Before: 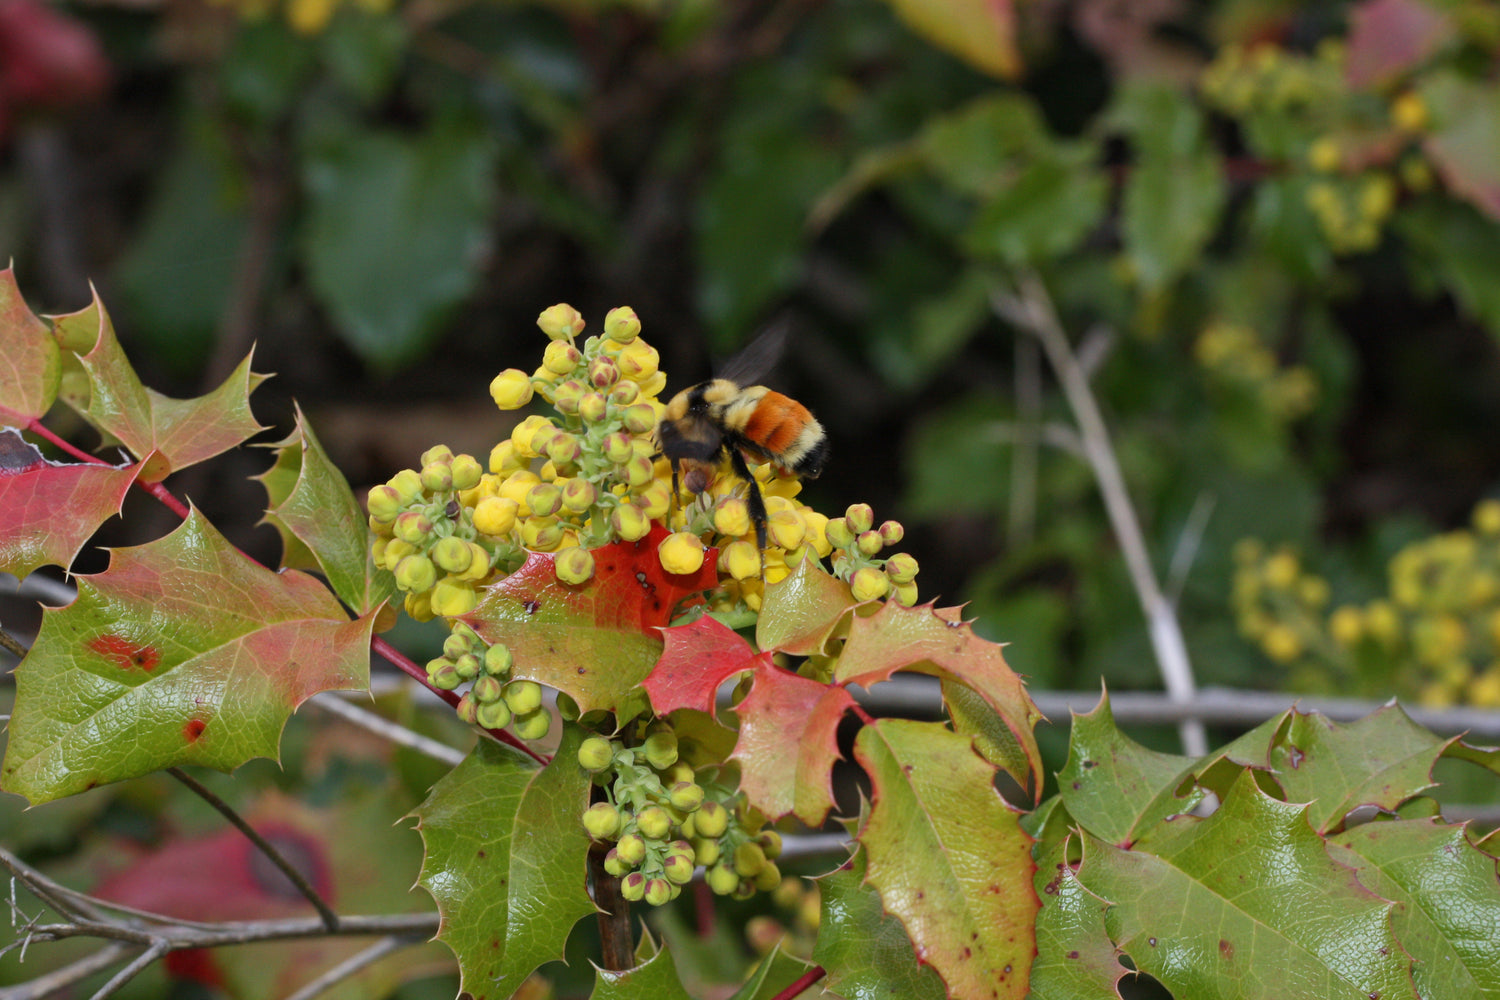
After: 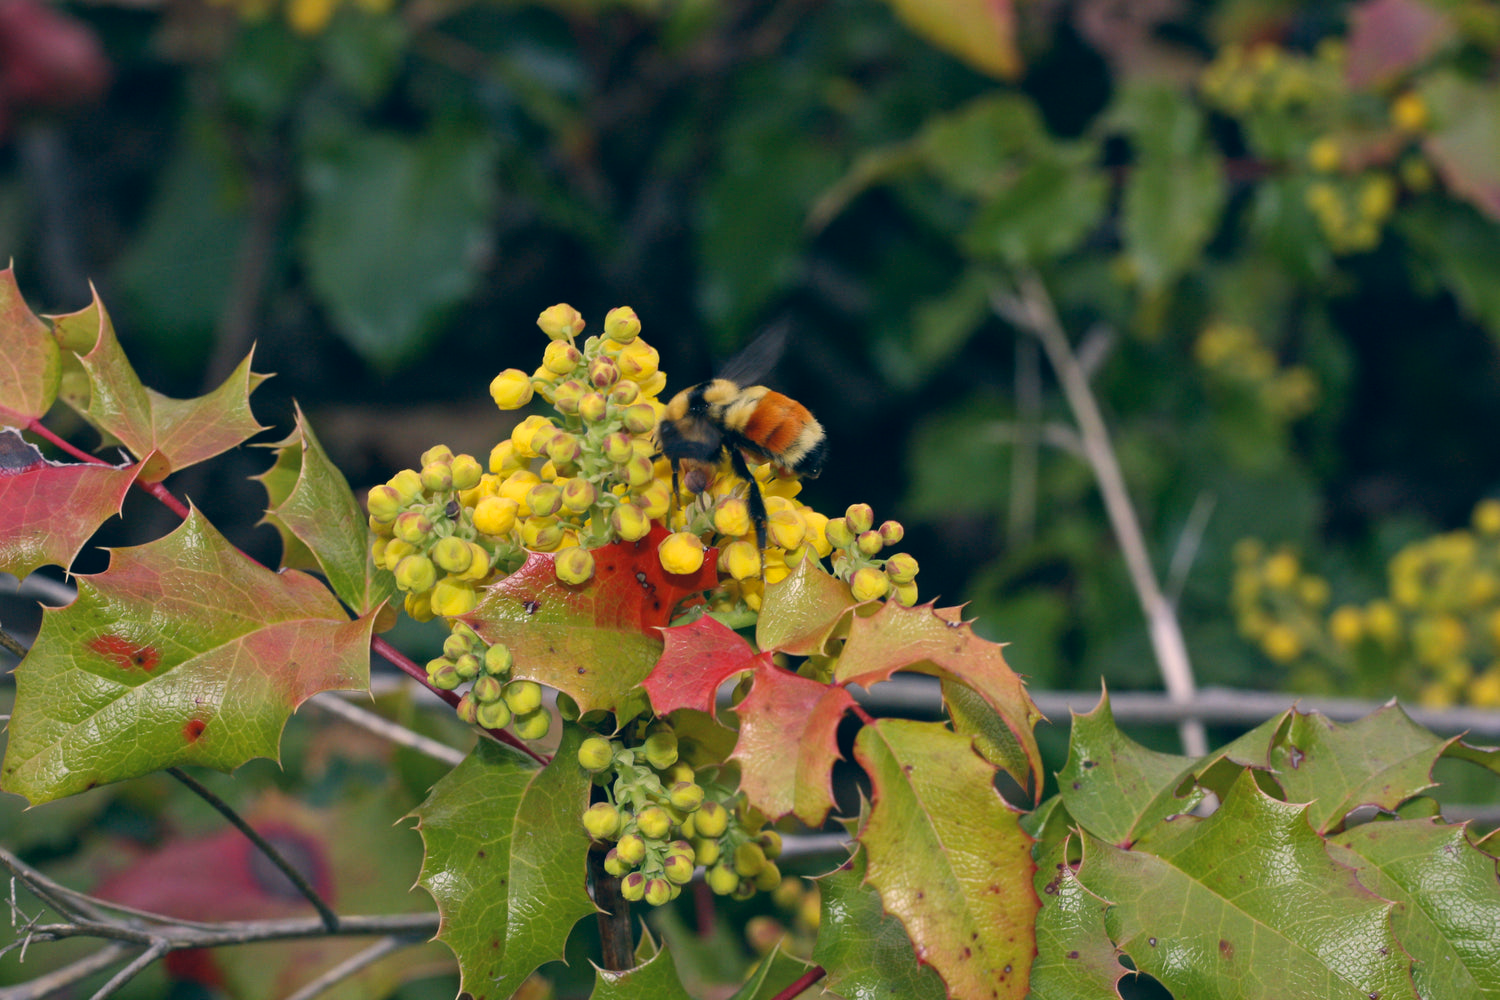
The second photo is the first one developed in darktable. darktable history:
color correction: highlights a* 10.35, highlights b* 14.6, shadows a* -9.92, shadows b* -14.86
